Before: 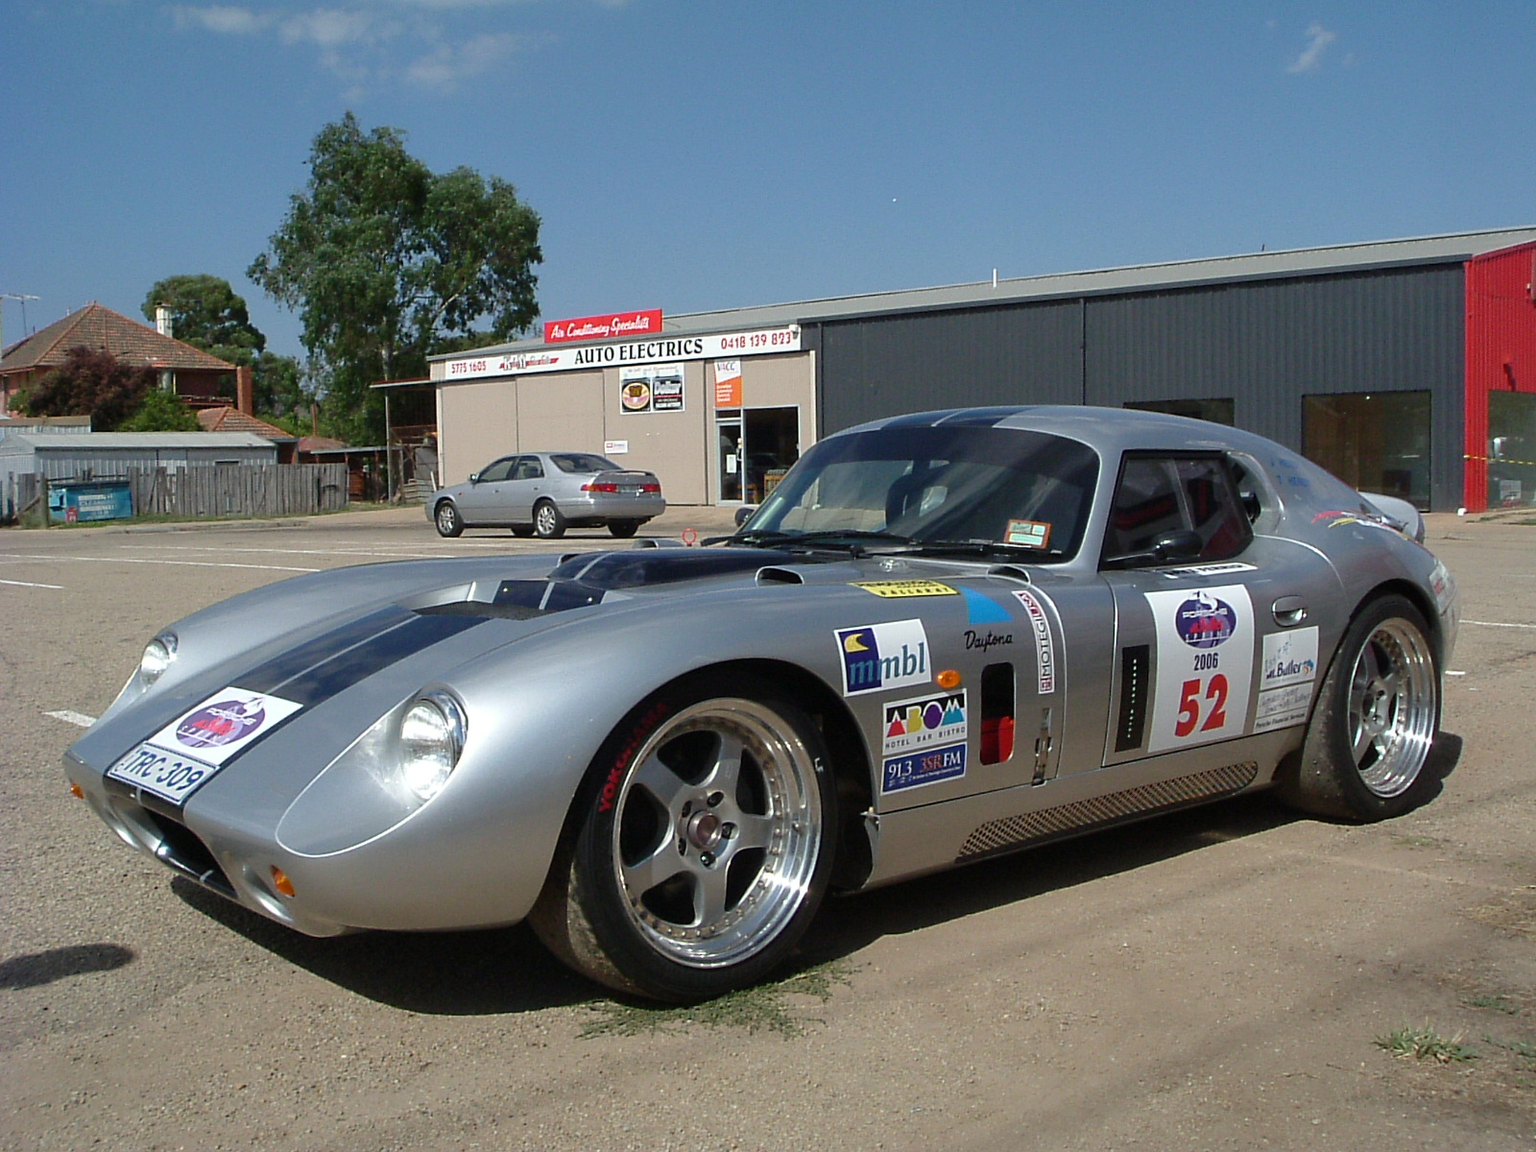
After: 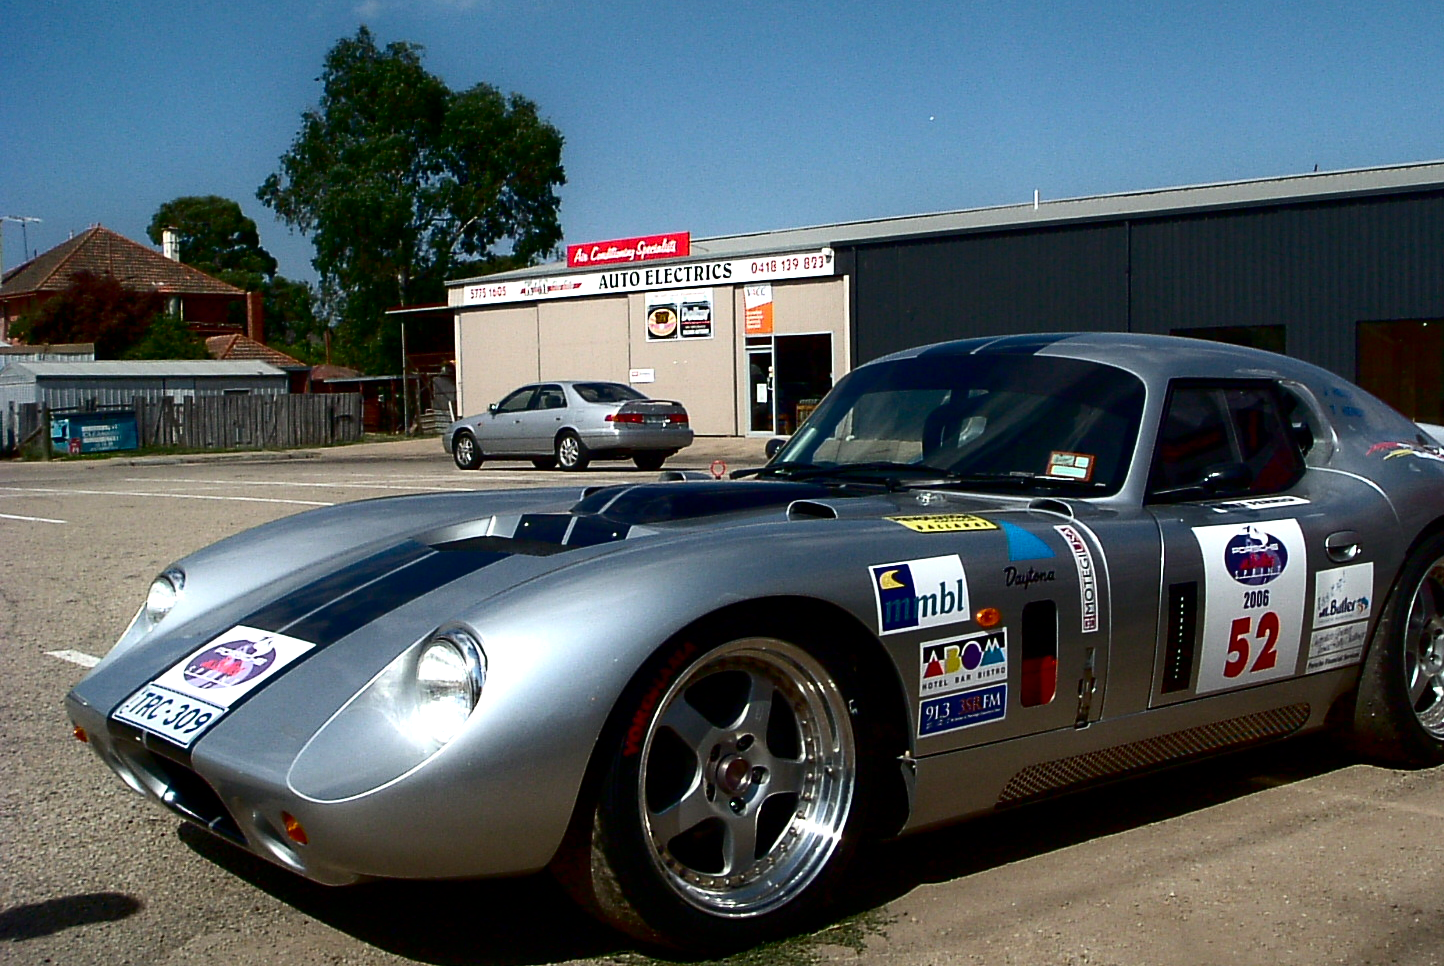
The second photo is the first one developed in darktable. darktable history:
contrast brightness saturation: contrast 0.238, brightness -0.223, saturation 0.136
crop: top 7.506%, right 9.705%, bottom 11.922%
tone equalizer: -8 EV -0.001 EV, -7 EV 0.002 EV, -6 EV -0.004 EV, -5 EV -0.005 EV, -4 EV -0.058 EV, -3 EV -0.21 EV, -2 EV -0.293 EV, -1 EV 0.097 EV, +0 EV 0.281 EV, mask exposure compensation -0.488 EV
exposure: exposure 0.202 EV, compensate exposure bias true, compensate highlight preservation false
